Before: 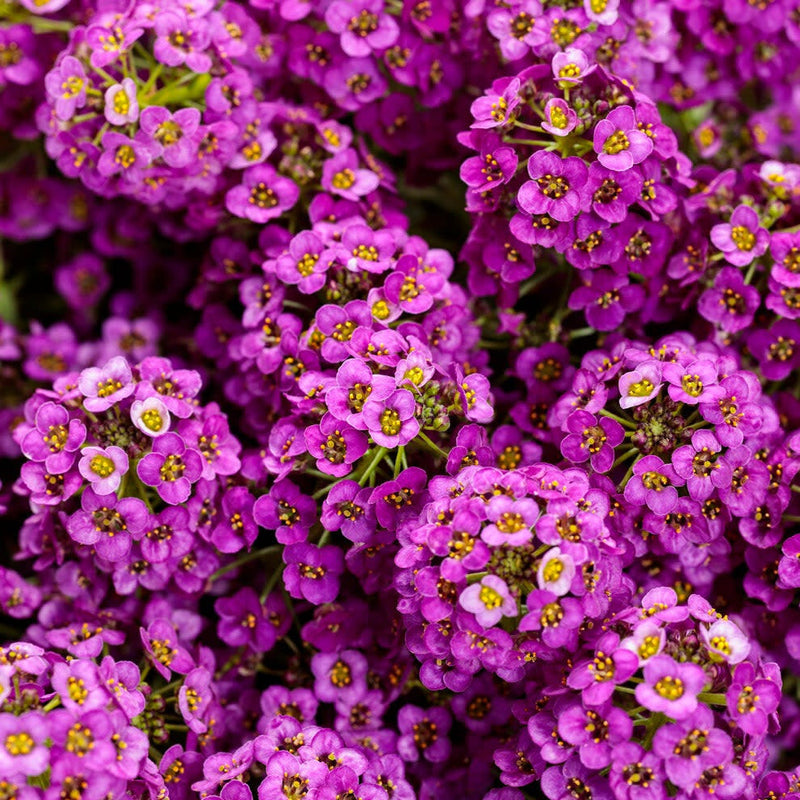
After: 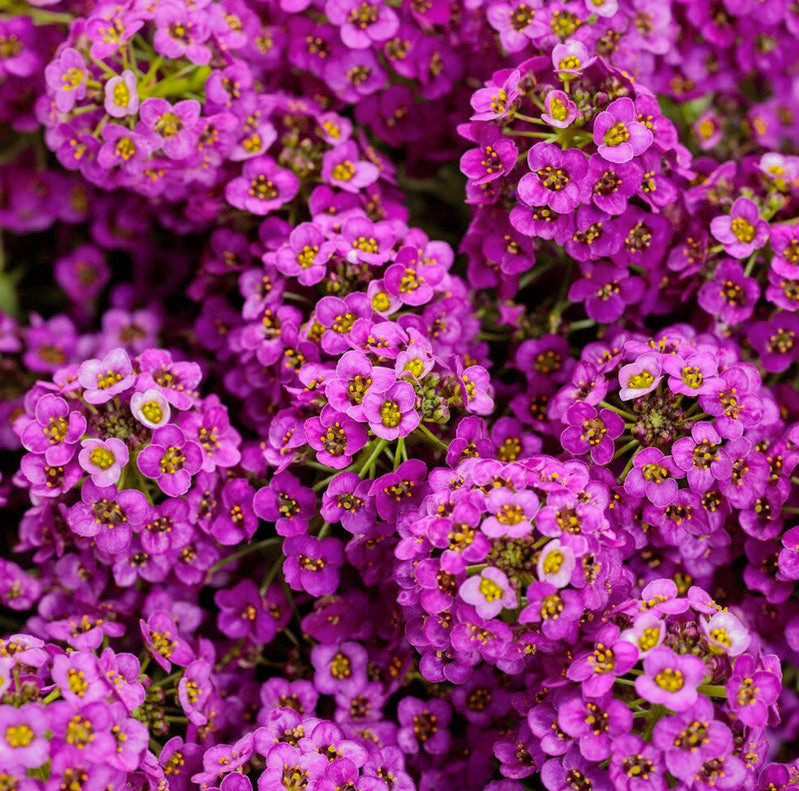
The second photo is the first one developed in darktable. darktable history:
crop: top 1.049%, right 0.001%
shadows and highlights: shadows 40, highlights -60
